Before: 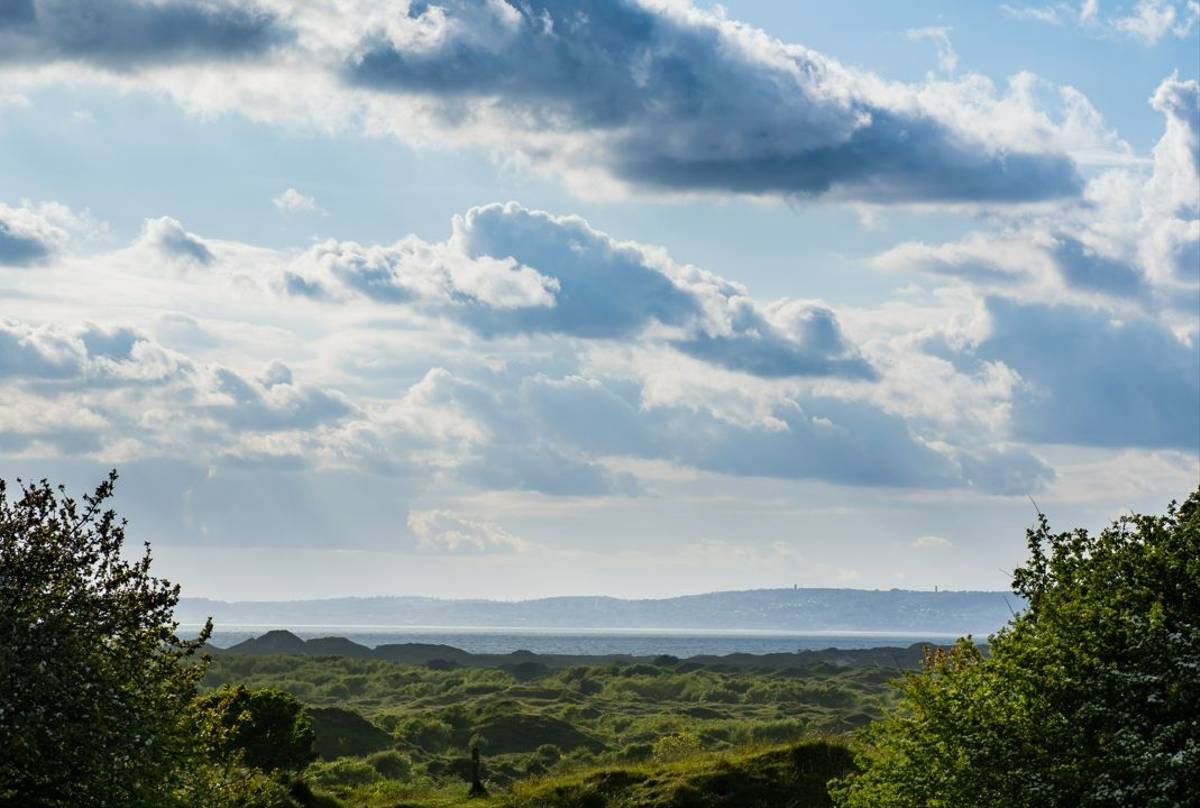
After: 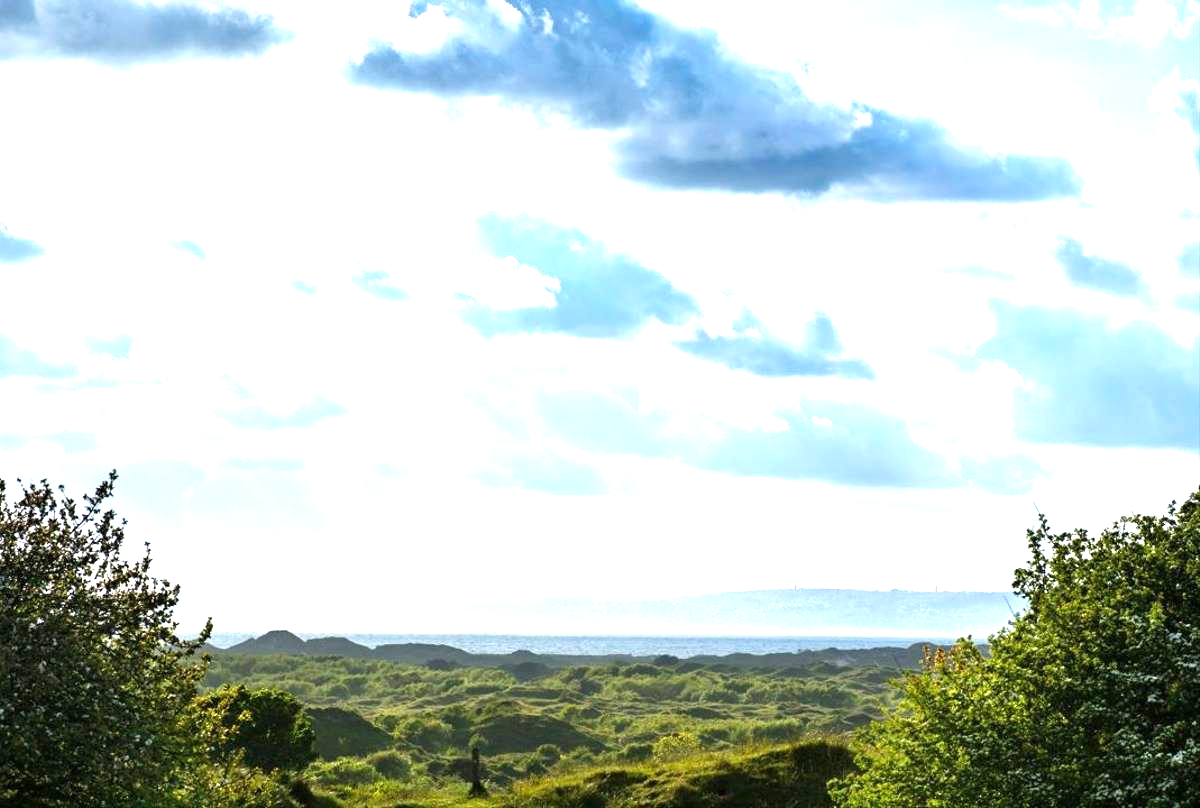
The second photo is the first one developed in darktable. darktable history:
exposure: exposure 1.478 EV, compensate highlight preservation false
